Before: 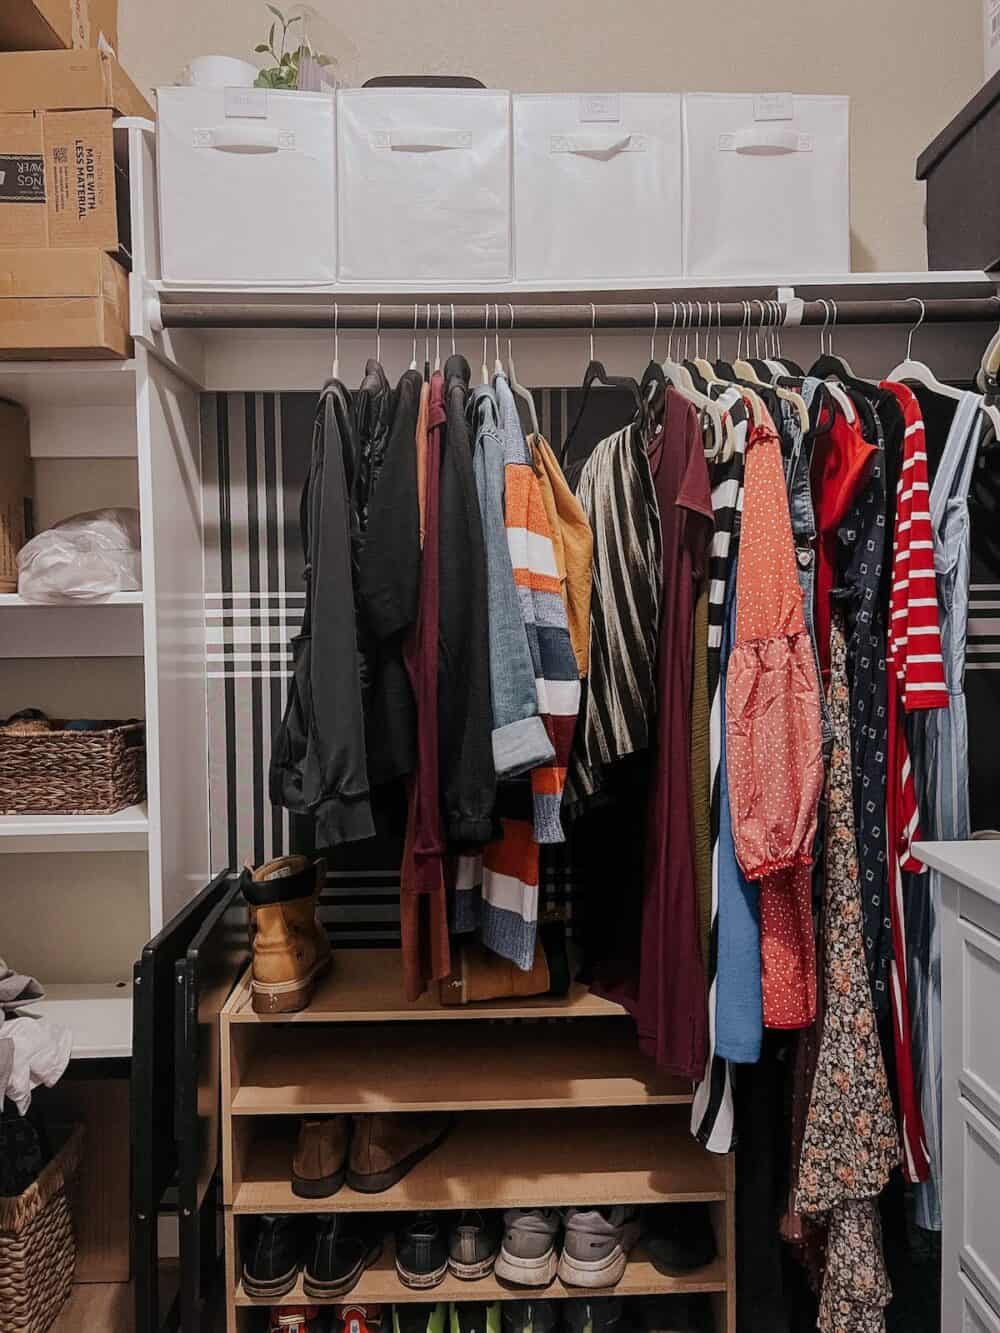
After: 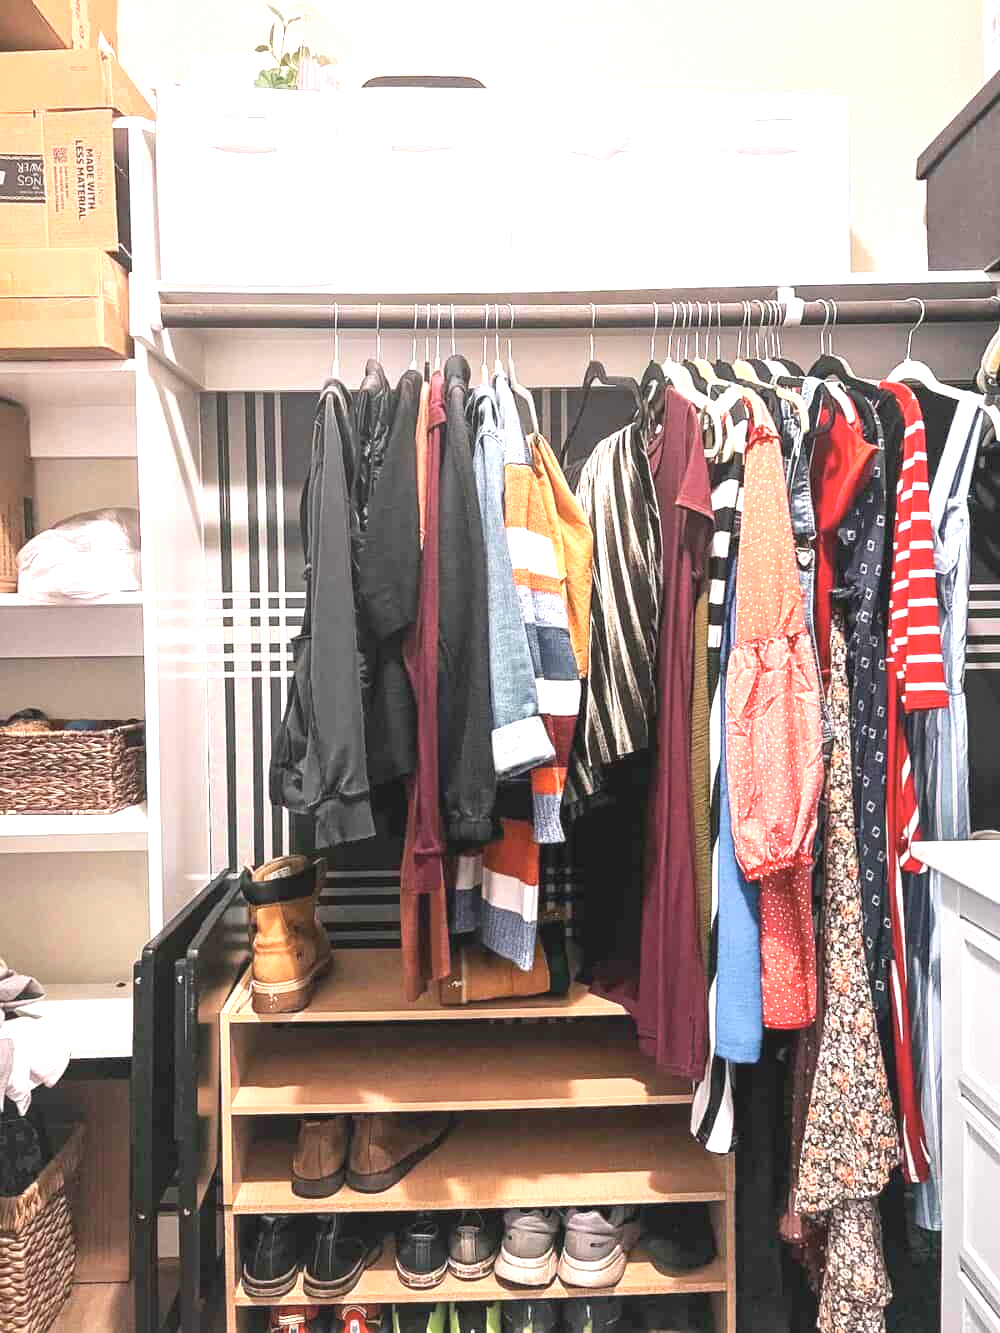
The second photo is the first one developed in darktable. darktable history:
exposure: exposure 1.99 EV, compensate highlight preservation false
contrast brightness saturation: contrast -0.136, brightness 0.055, saturation -0.129
